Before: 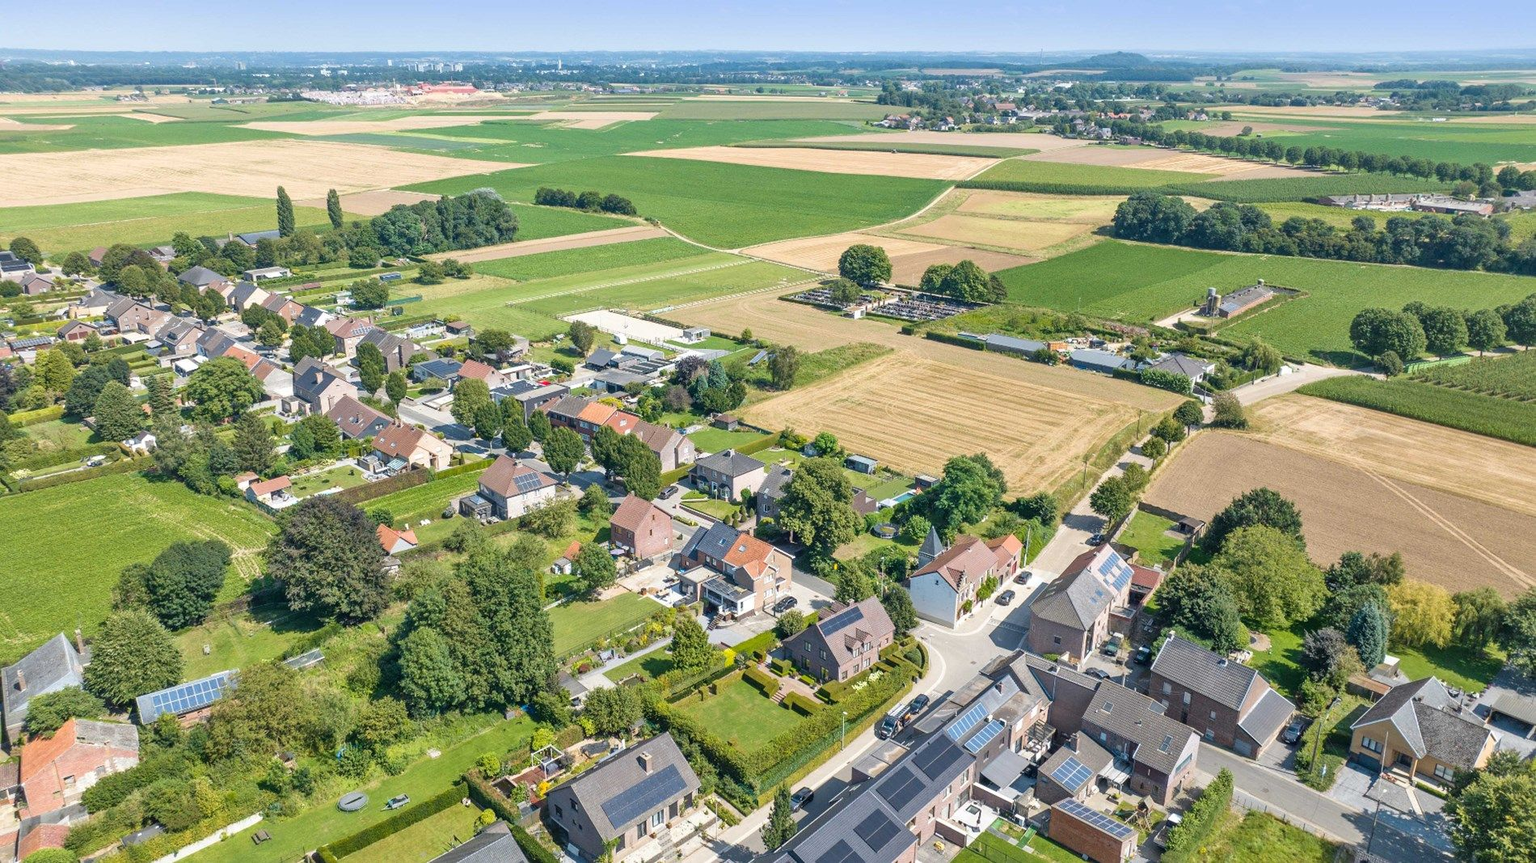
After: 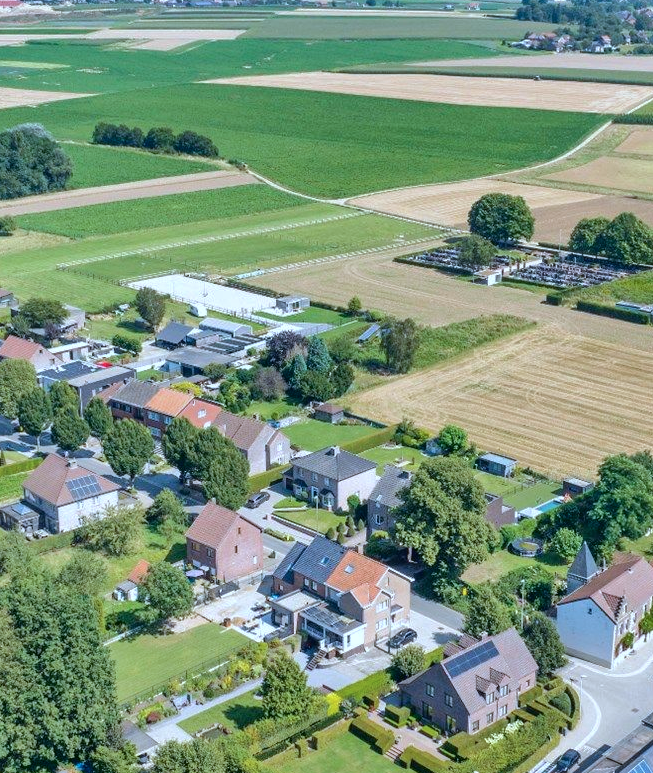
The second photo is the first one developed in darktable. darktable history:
crop and rotate: left 29.958%, top 10.24%, right 35.67%, bottom 17.276%
tone curve: curves: ch0 [(0, 0) (0.003, 0.006) (0.011, 0.014) (0.025, 0.024) (0.044, 0.035) (0.069, 0.046) (0.1, 0.074) (0.136, 0.115) (0.177, 0.161) (0.224, 0.226) (0.277, 0.293) (0.335, 0.364) (0.399, 0.441) (0.468, 0.52) (0.543, 0.58) (0.623, 0.657) (0.709, 0.72) (0.801, 0.794) (0.898, 0.883) (1, 1)], color space Lab, independent channels, preserve colors none
color calibration: x 0.381, y 0.391, temperature 4088.51 K, gamut compression 0.973
shadows and highlights: white point adjustment 0.111, highlights -70.06, soften with gaussian
